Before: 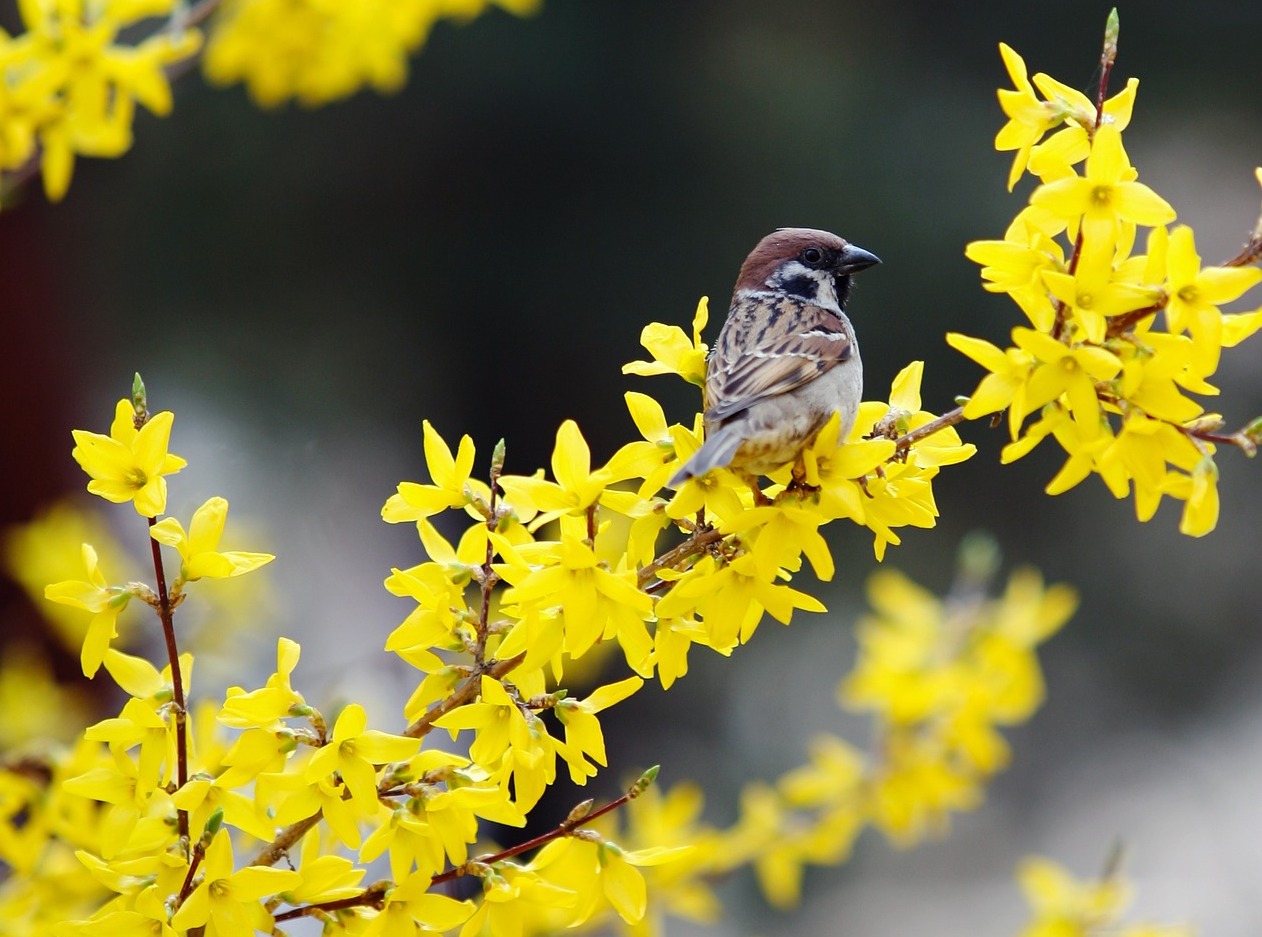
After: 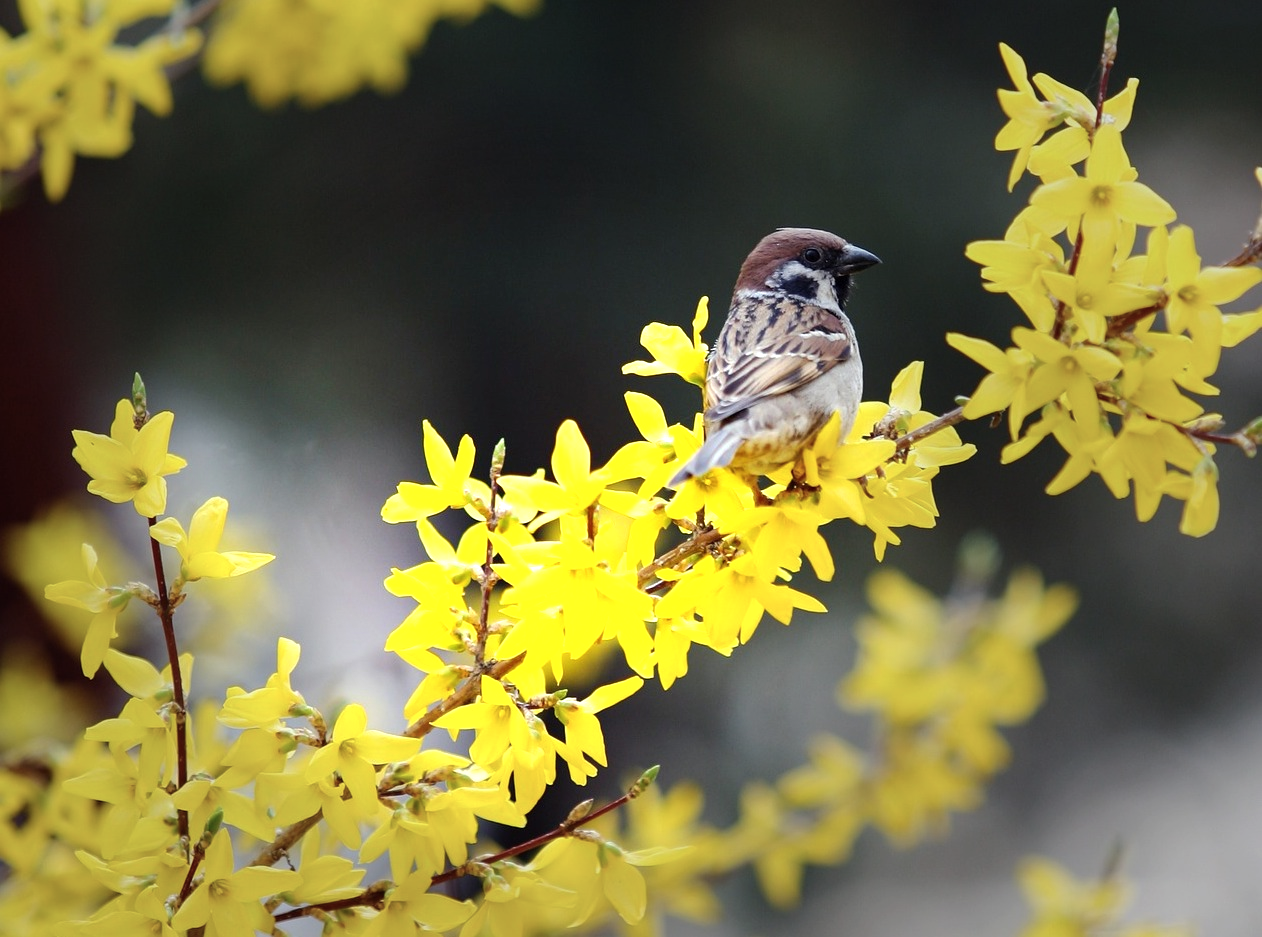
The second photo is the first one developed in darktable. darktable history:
vignetting: fall-off start 31.1%, fall-off radius 34.65%, brightness -0.585, saturation -0.127, center (-0.149, 0.01)
tone equalizer: smoothing diameter 24.94%, edges refinement/feathering 12.23, preserve details guided filter
contrast brightness saturation: saturation -0.026
exposure: exposure 0.769 EV, compensate exposure bias true, compensate highlight preservation false
